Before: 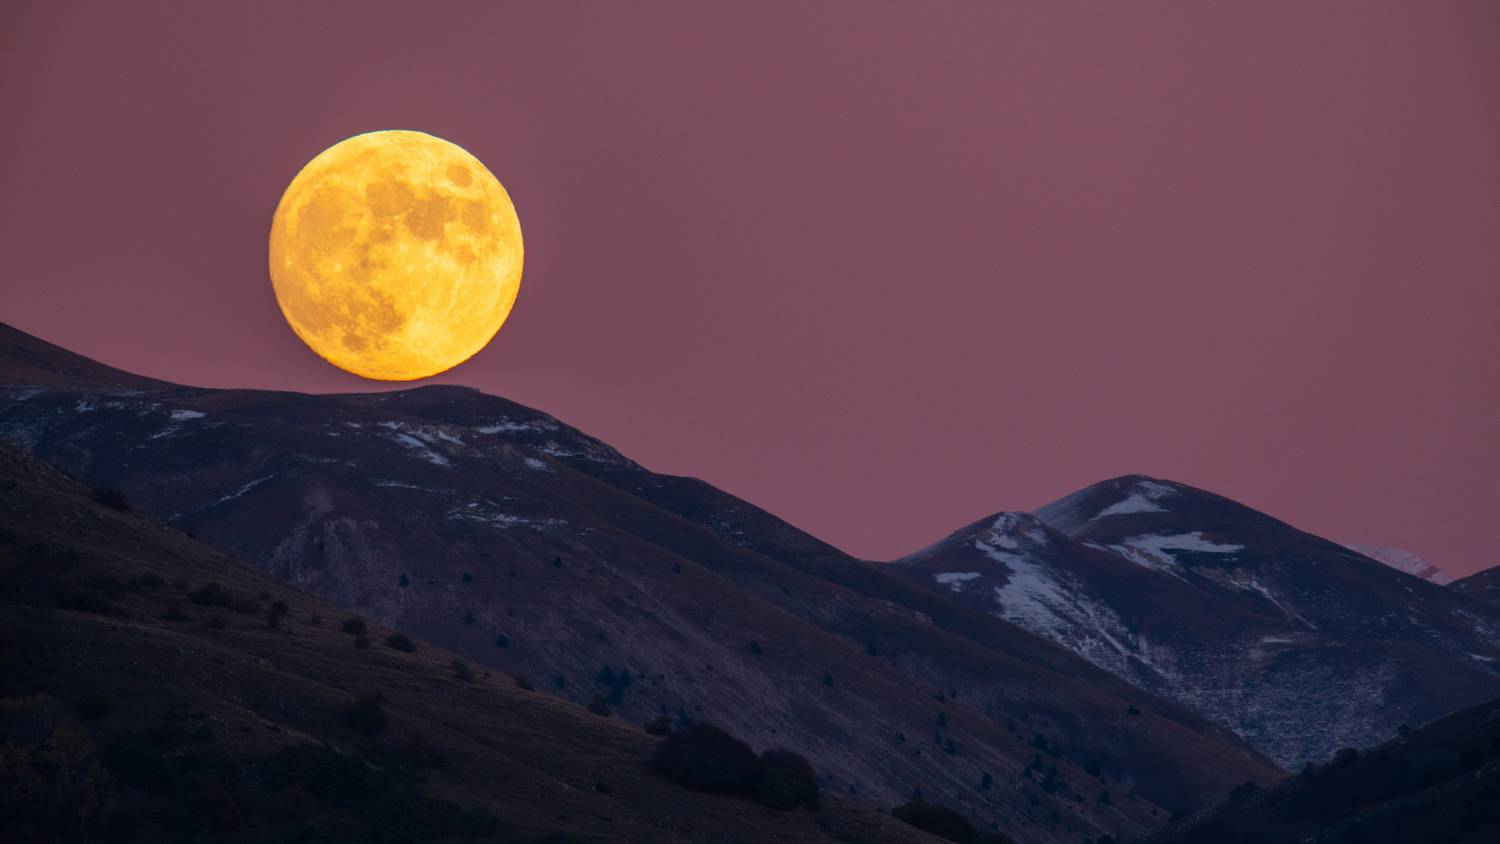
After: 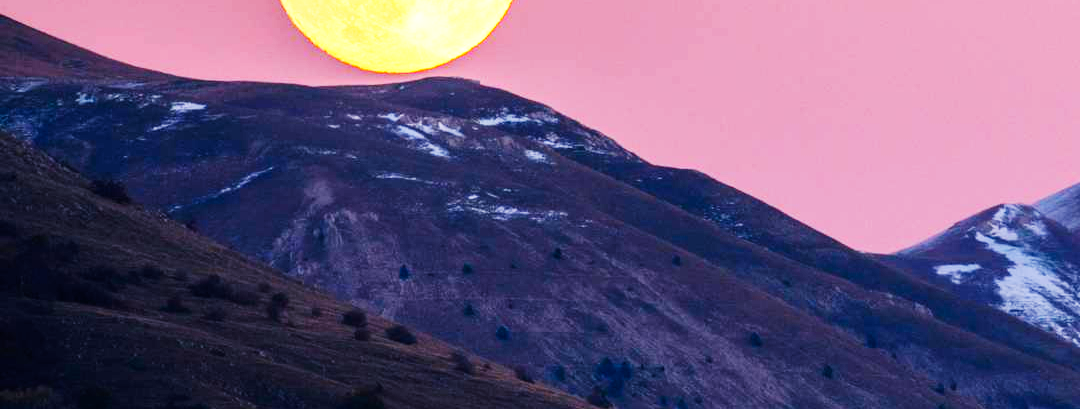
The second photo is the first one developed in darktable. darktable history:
exposure: black level correction 0.001, exposure 0.955 EV, compensate exposure bias true, compensate highlight preservation false
base curve: curves: ch0 [(0, 0) (0.007, 0.004) (0.027, 0.03) (0.046, 0.07) (0.207, 0.54) (0.442, 0.872) (0.673, 0.972) (1, 1)], preserve colors none
crop: top 36.498%, right 27.964%, bottom 14.995%
